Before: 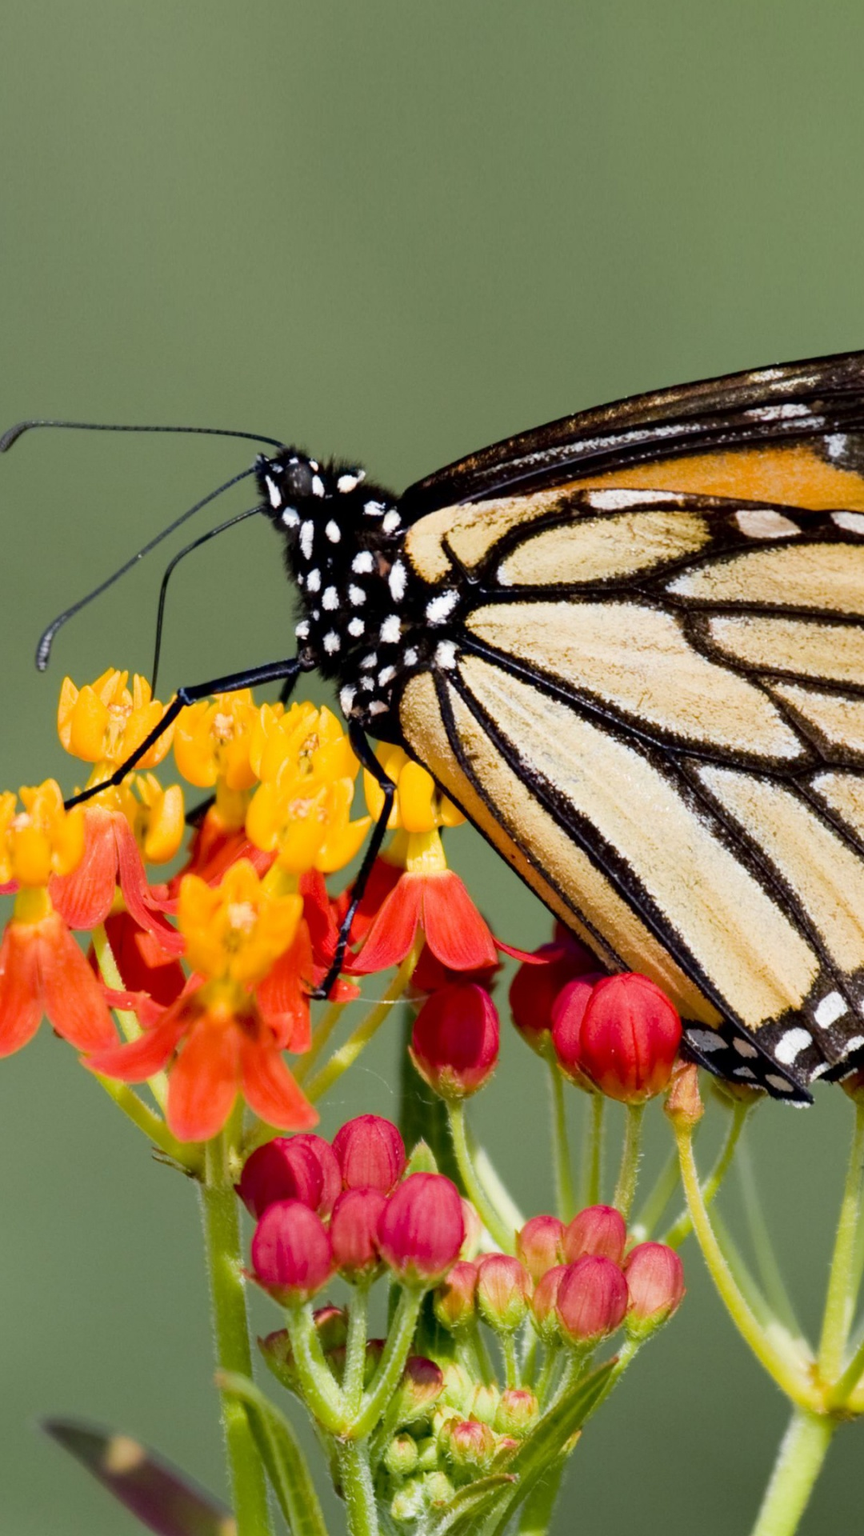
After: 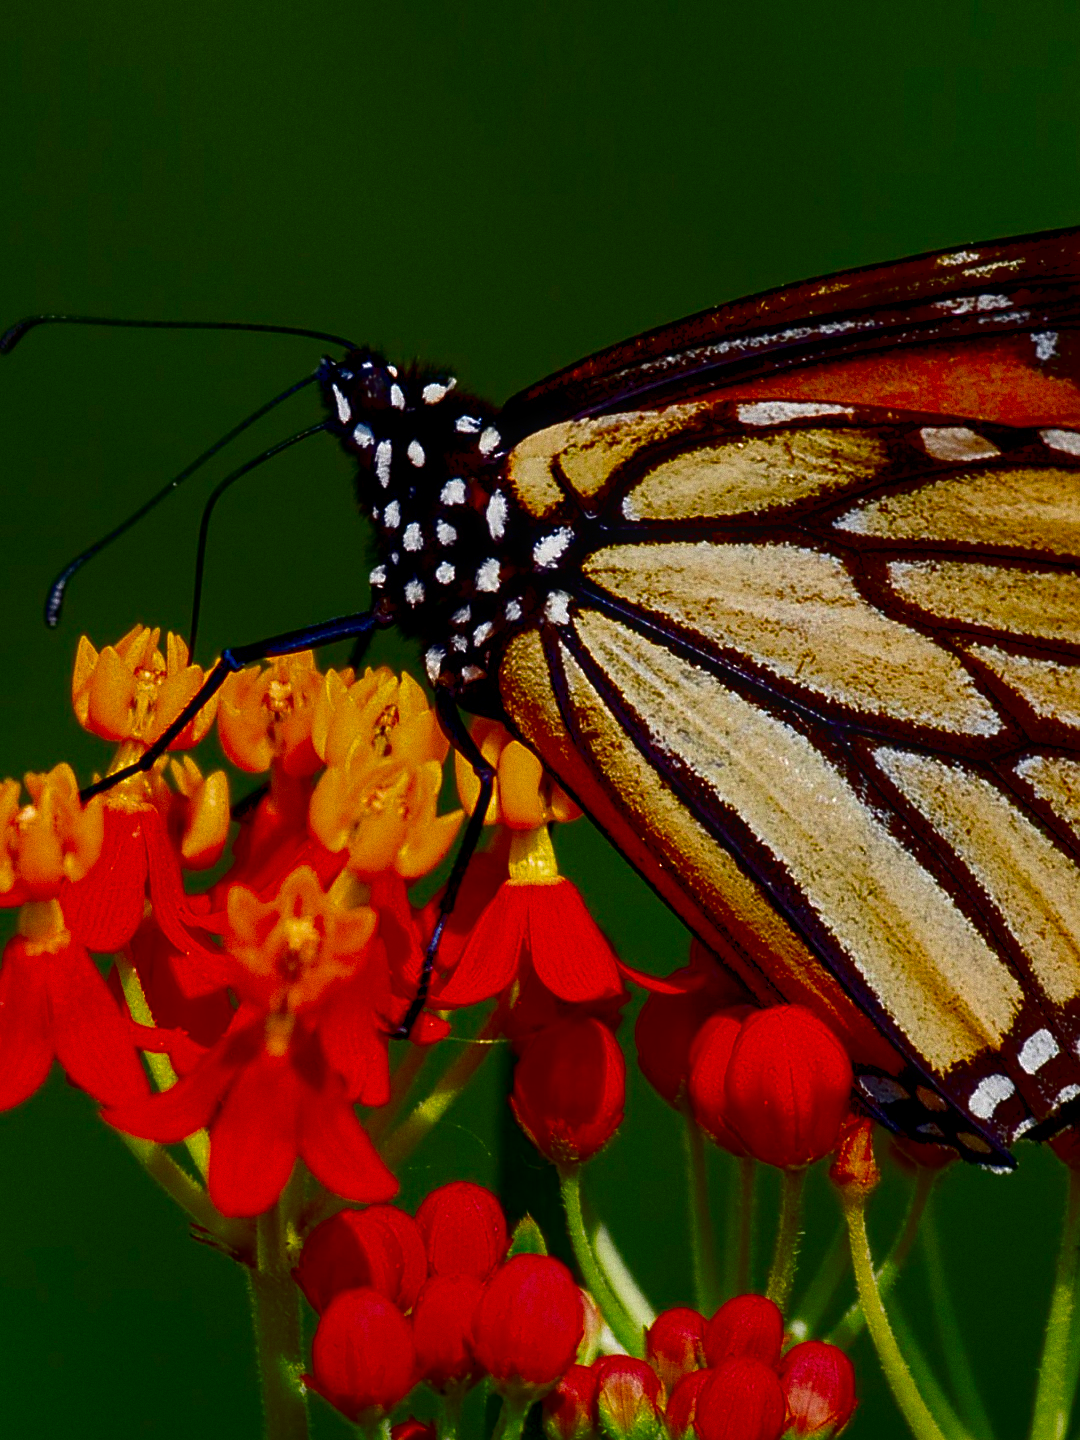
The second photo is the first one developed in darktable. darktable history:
sharpen: on, module defaults
tone equalizer: on, module defaults
local contrast: on, module defaults
contrast brightness saturation: brightness -1, saturation 1
color balance rgb: perceptual saturation grading › global saturation 20%, perceptual saturation grading › highlights -25%, perceptual saturation grading › shadows 50%
grain: coarseness 0.47 ISO
crop: top 11.038%, bottom 13.962%
white balance: emerald 1
